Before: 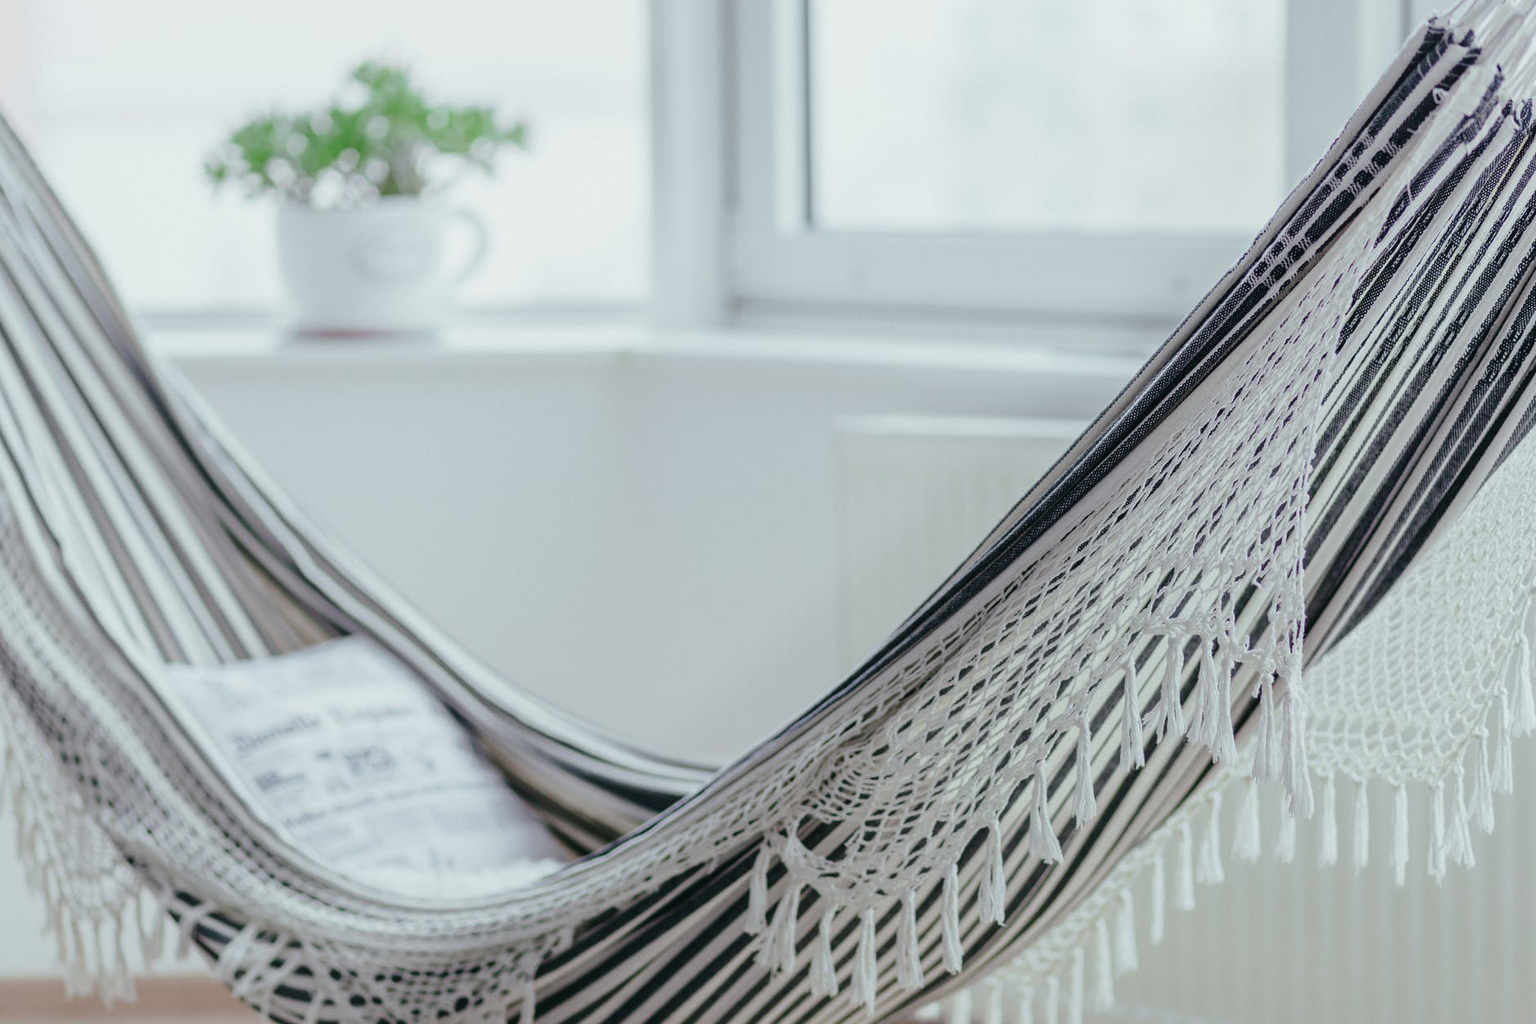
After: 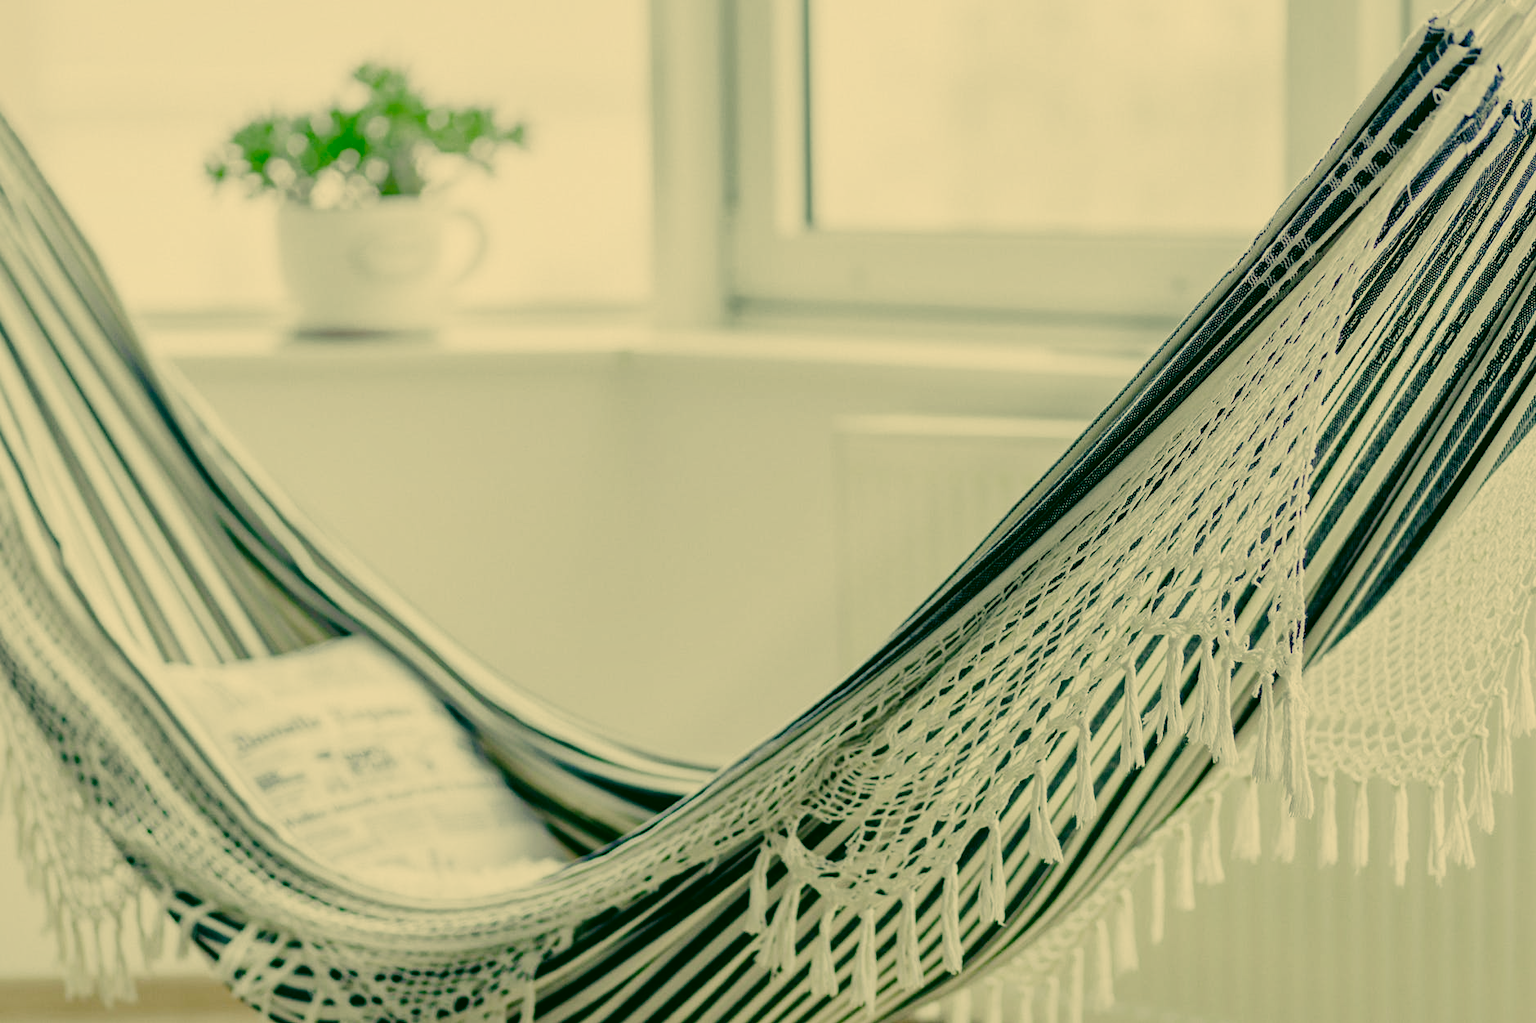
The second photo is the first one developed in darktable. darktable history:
shadows and highlights: on, module defaults
tone equalizer: -8 EV -0.427 EV, -7 EV -0.372 EV, -6 EV -0.349 EV, -5 EV -0.22 EV, -3 EV 0.205 EV, -2 EV 0.352 EV, -1 EV 0.369 EV, +0 EV 0.444 EV, edges refinement/feathering 500, mask exposure compensation -1.57 EV, preserve details no
color balance rgb: perceptual saturation grading › global saturation 38.739%, perceptual saturation grading › highlights -25.853%, perceptual saturation grading › mid-tones 35.602%, perceptual saturation grading › shadows 35.259%, perceptual brilliance grading › global brilliance 15.312%, perceptual brilliance grading › shadows -35.184%
color correction: highlights a* 5.71, highlights b* 33.03, shadows a* -26.35, shadows b* 3.86
filmic rgb: black relative exposure -7.65 EV, white relative exposure 4.56 EV, hardness 3.61, add noise in highlights 0, preserve chrominance no, color science v3 (2019), use custom middle-gray values true, contrast in highlights soft
